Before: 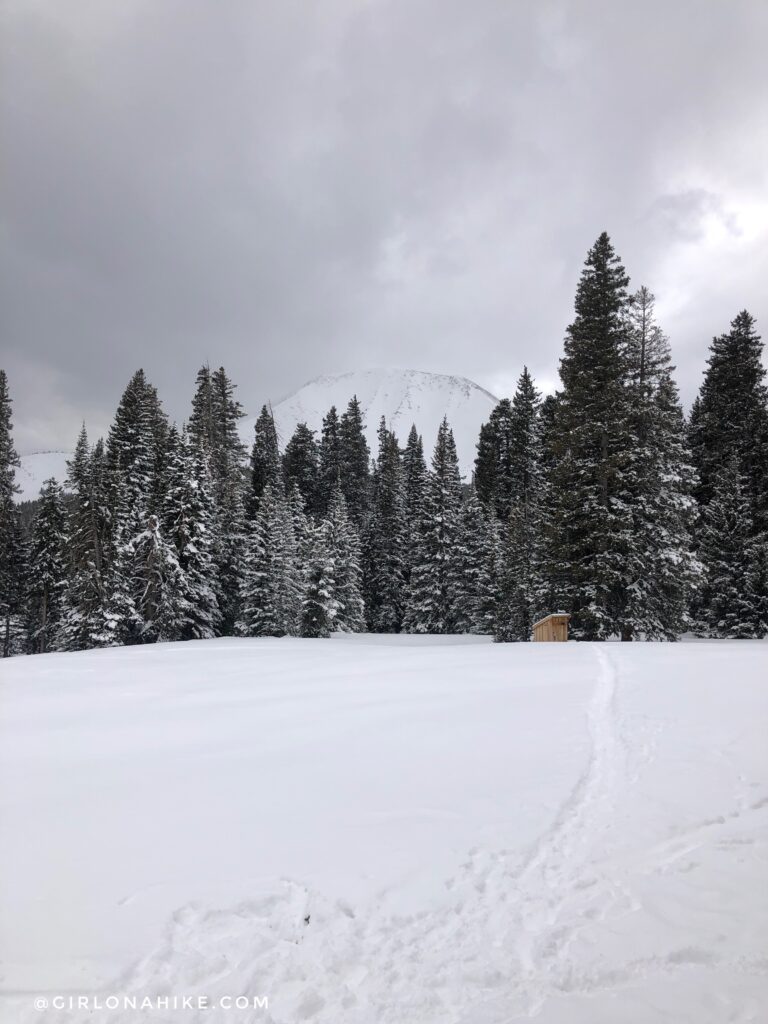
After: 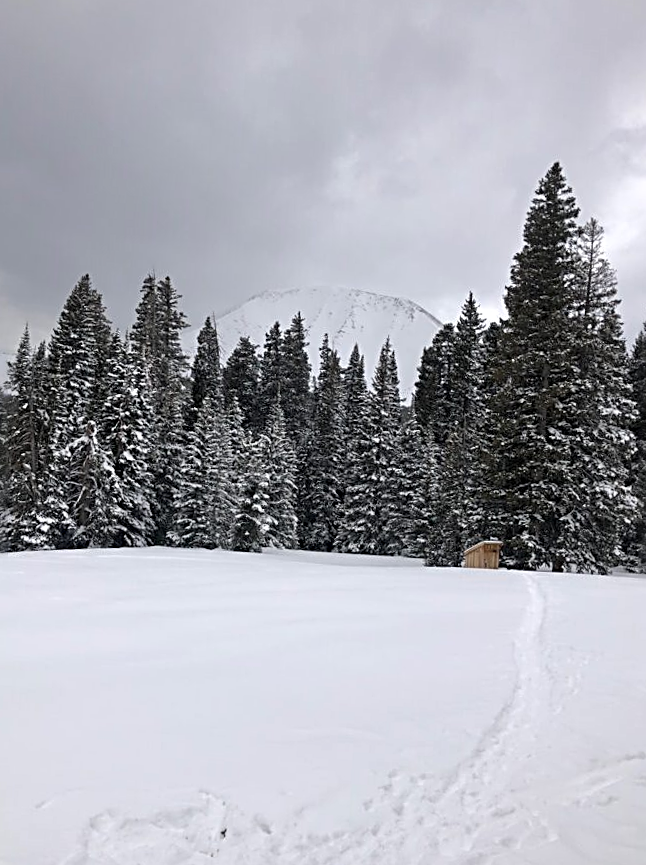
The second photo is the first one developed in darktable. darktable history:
tone equalizer: edges refinement/feathering 500, mask exposure compensation -1.26 EV, preserve details no
crop and rotate: angle -3.05°, left 5.276%, top 5.175%, right 4.693%, bottom 4.47%
sharpen: radius 2.822, amount 0.704
